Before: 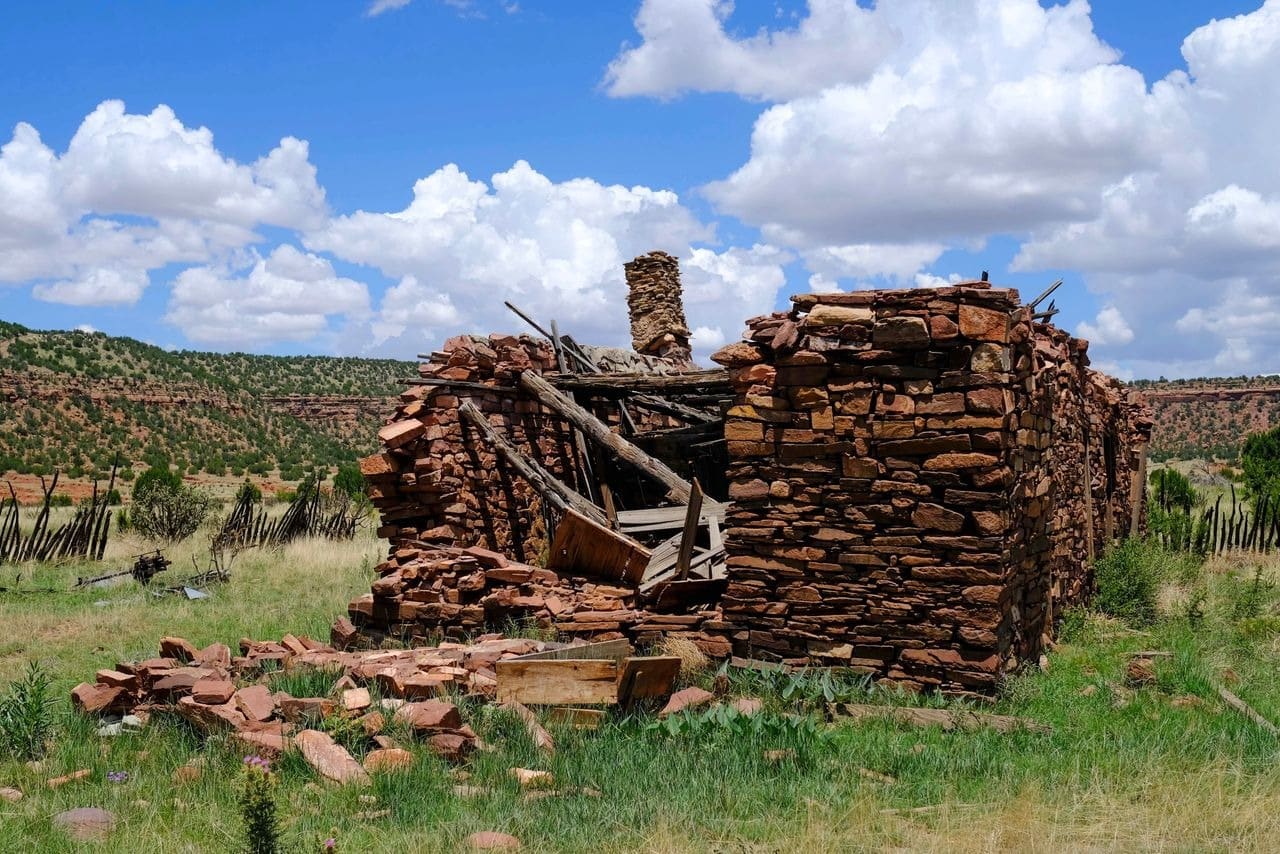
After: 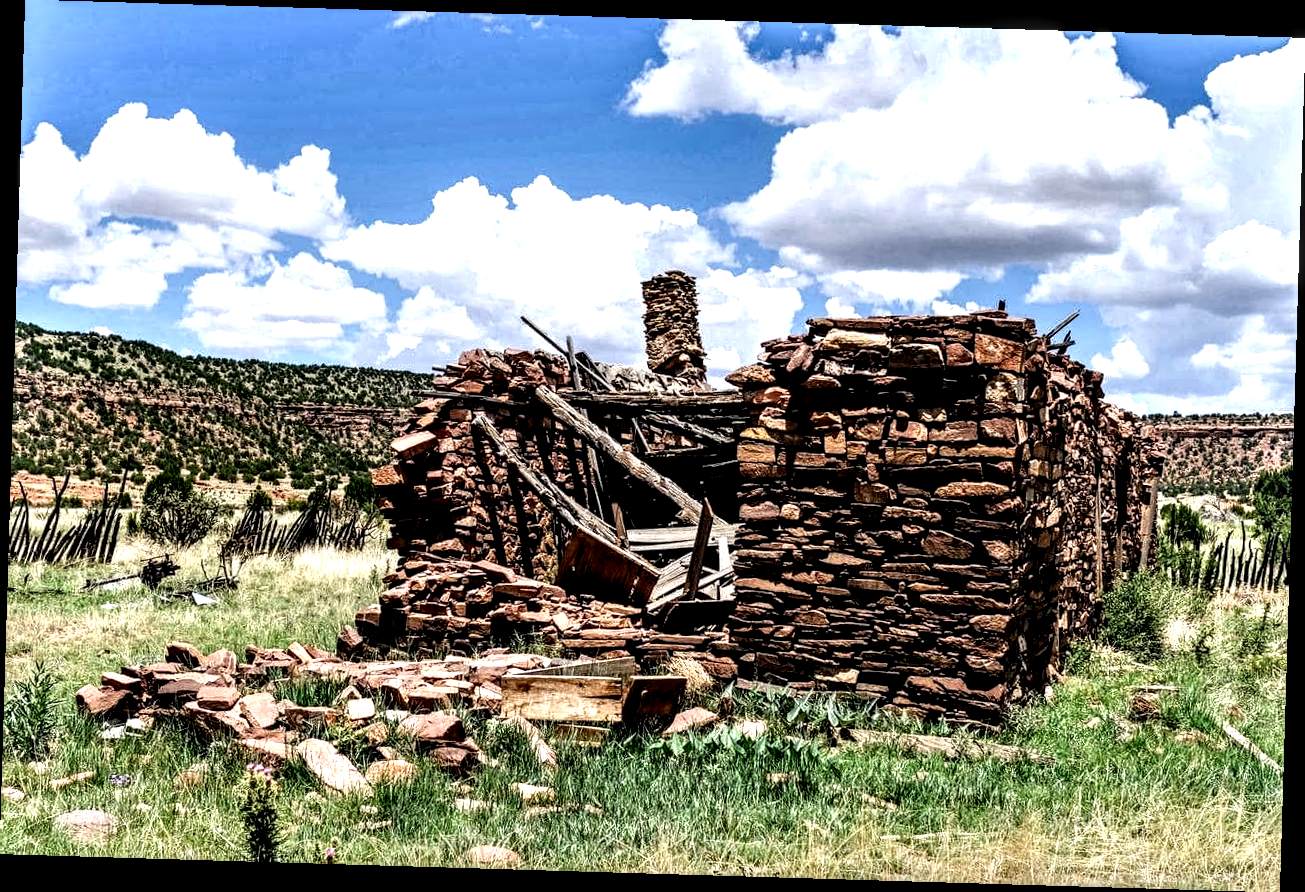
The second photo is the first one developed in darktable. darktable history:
rotate and perspective: rotation 1.72°, automatic cropping off
local contrast: highlights 115%, shadows 42%, detail 293%
